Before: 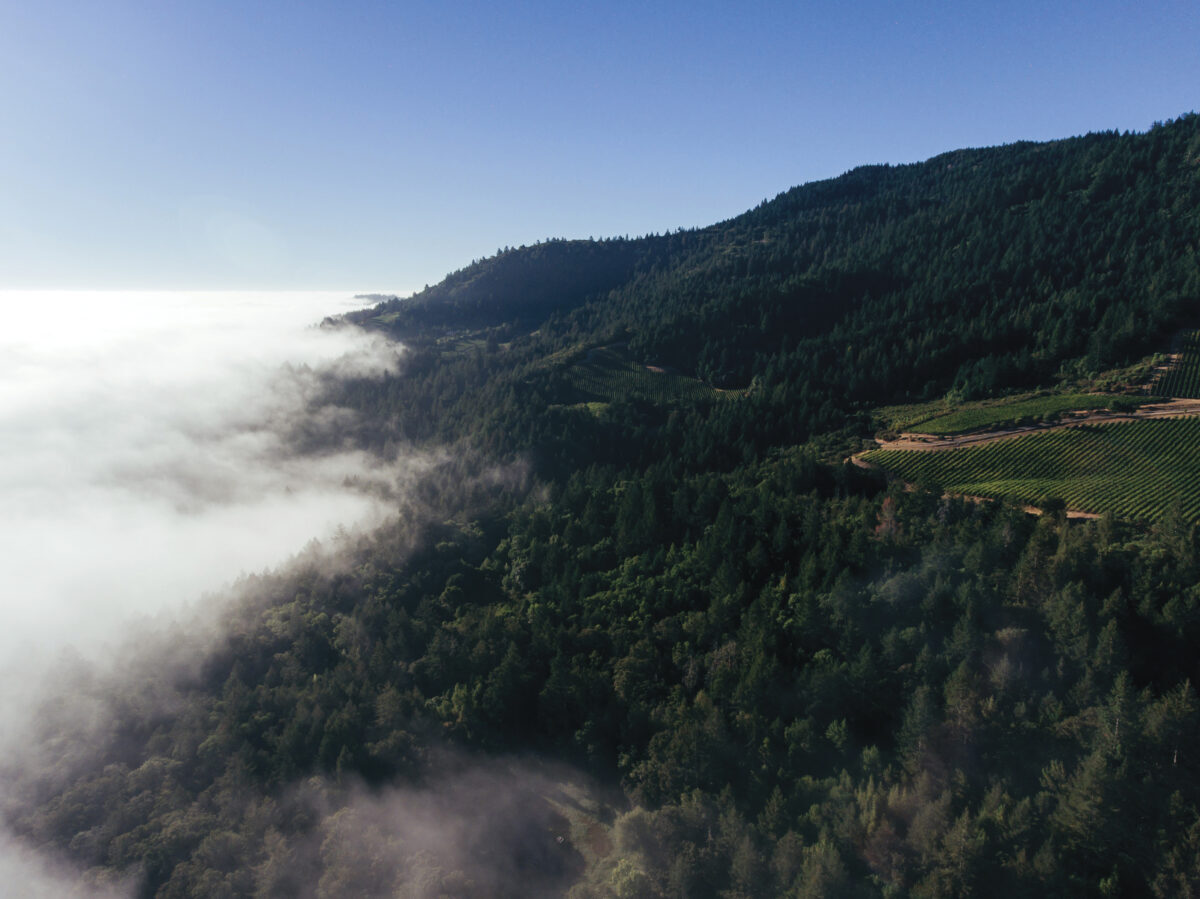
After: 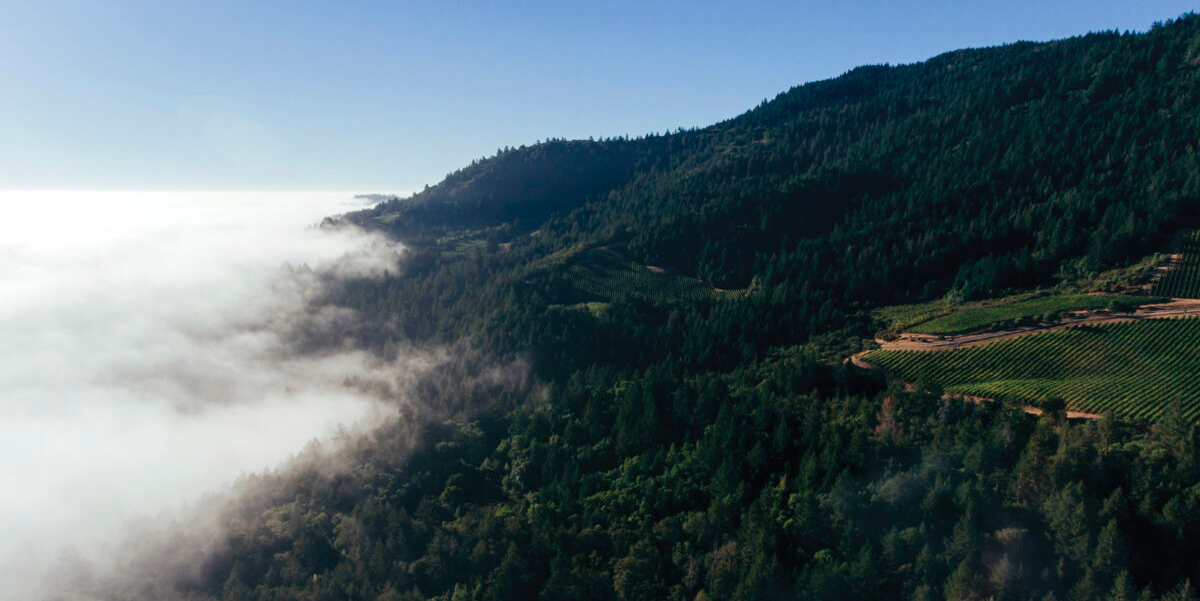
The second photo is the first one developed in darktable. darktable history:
crop: top 11.147%, bottom 21.906%
